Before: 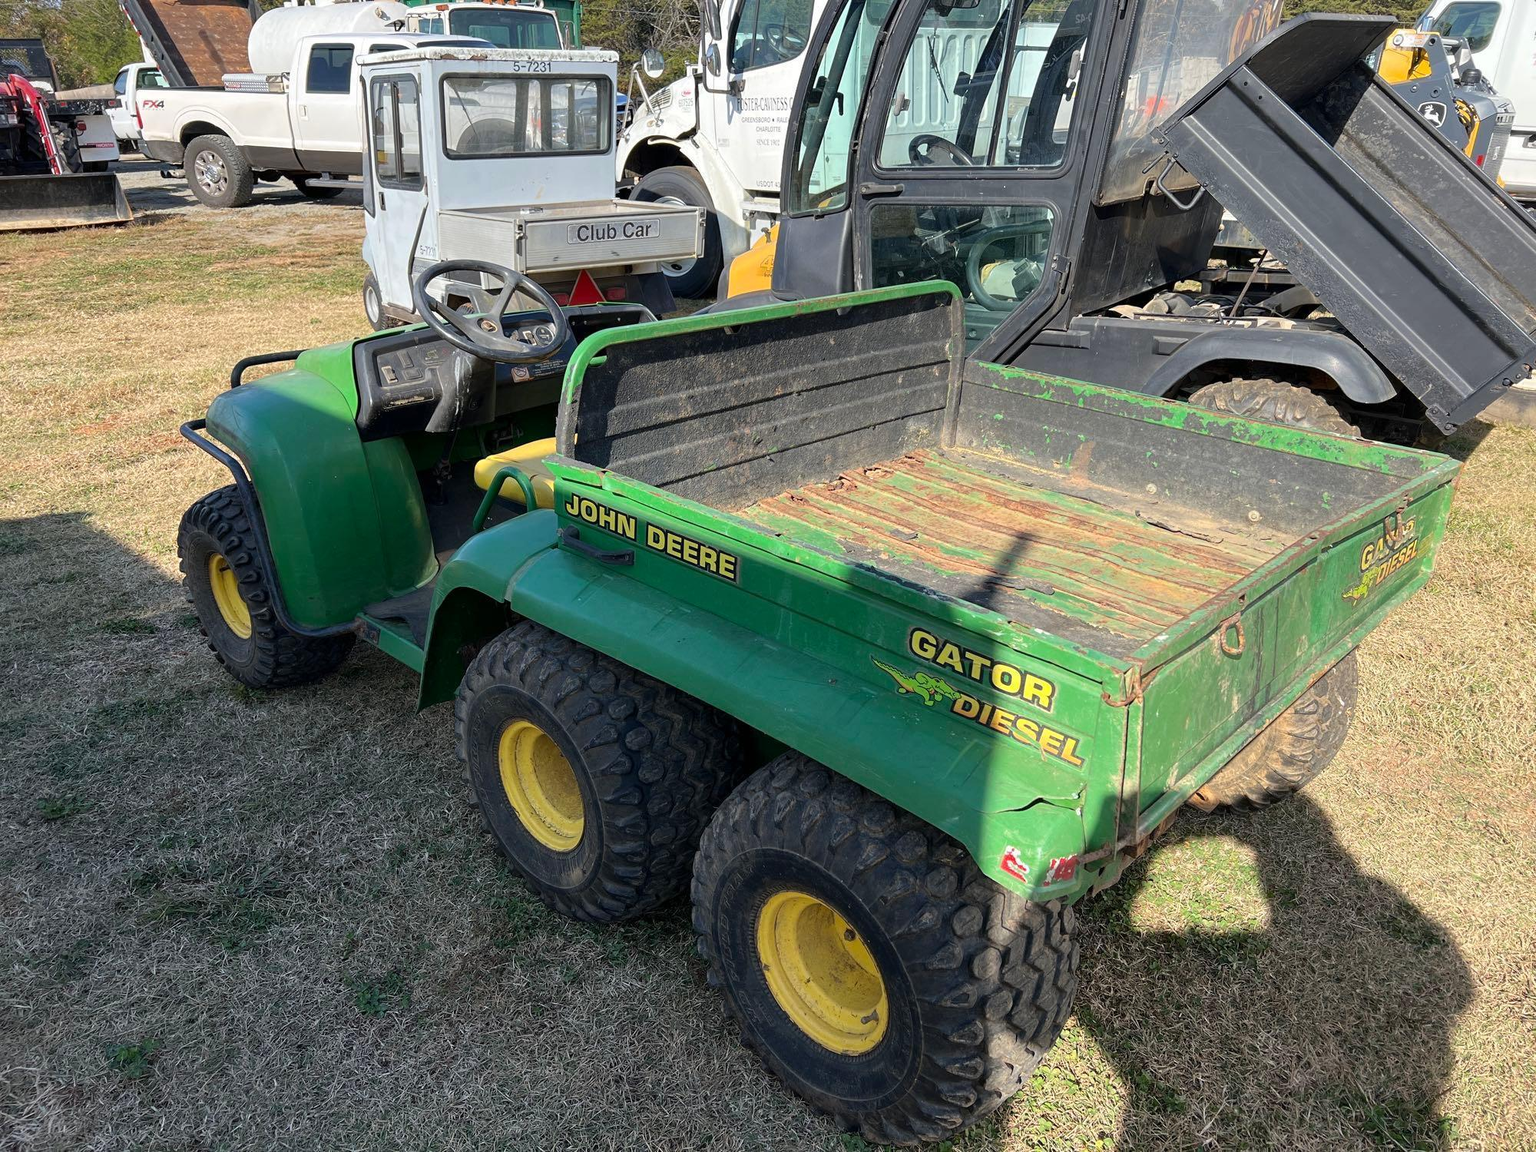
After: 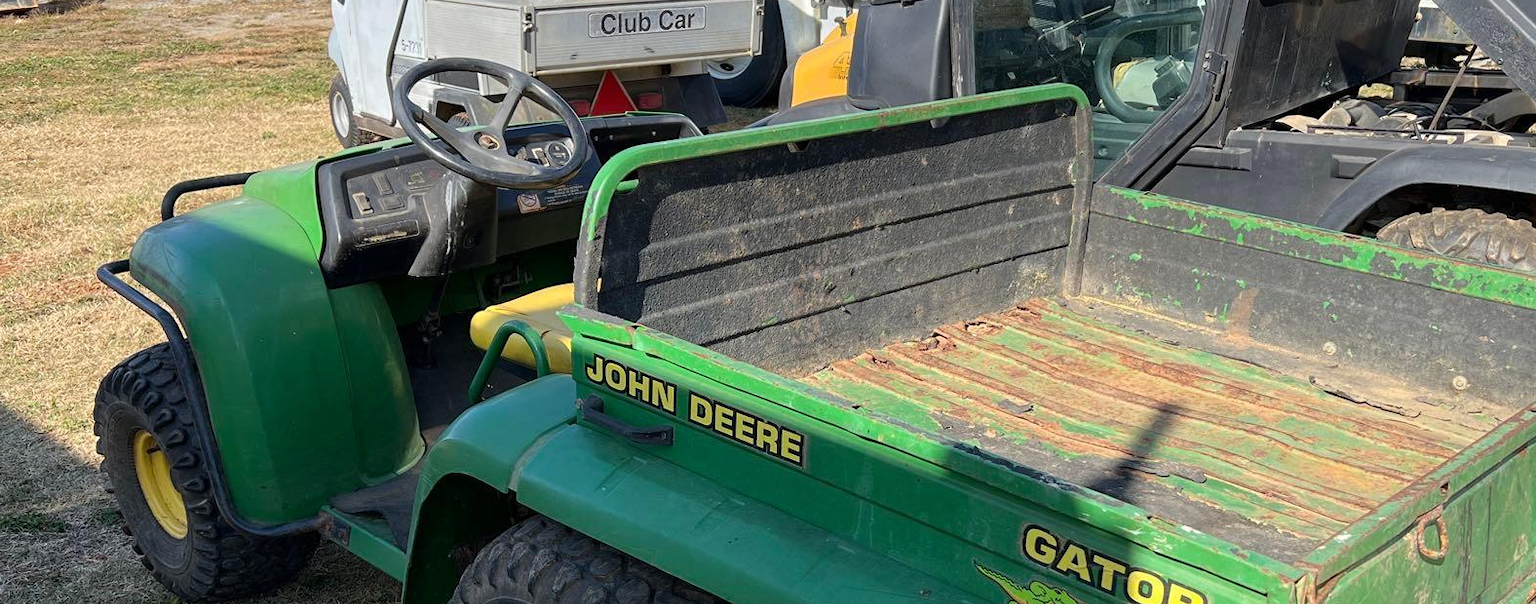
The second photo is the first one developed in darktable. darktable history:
crop: left 6.799%, top 18.64%, right 14.394%, bottom 39.968%
